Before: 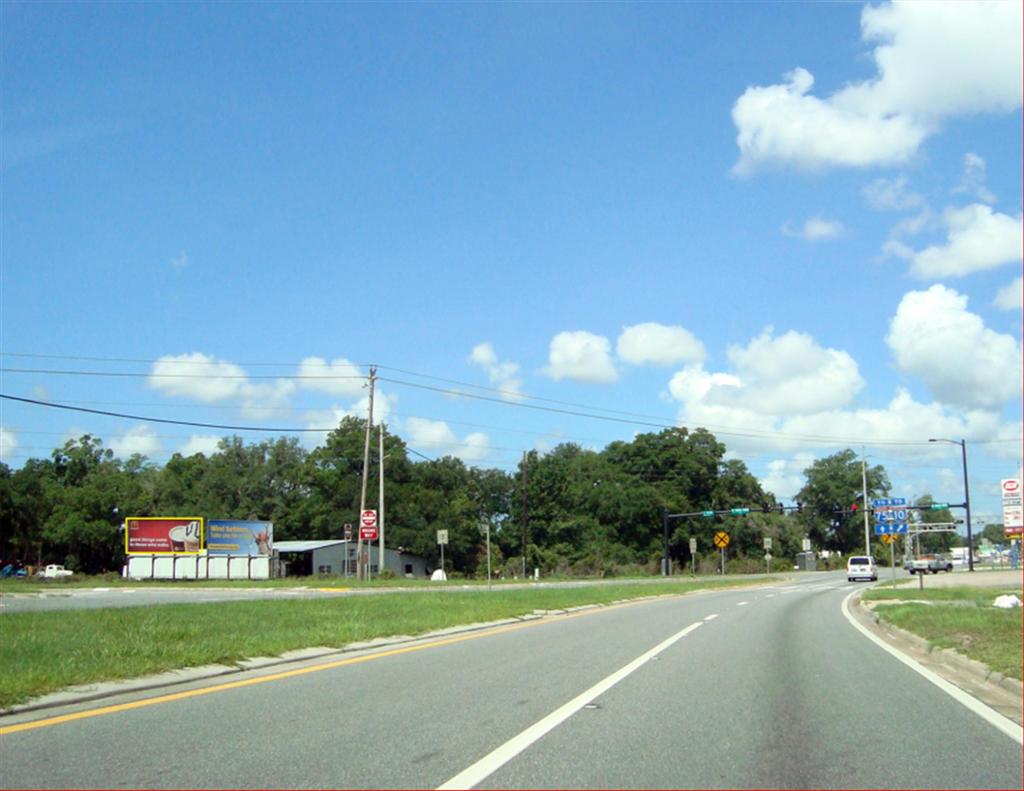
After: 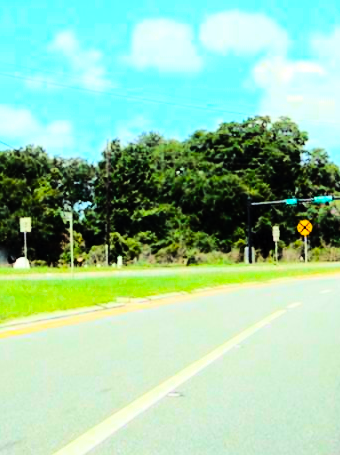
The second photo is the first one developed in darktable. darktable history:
base curve: curves: ch0 [(0, 0) (0.036, 0.01) (0.123, 0.254) (0.258, 0.504) (0.507, 0.748) (1, 1)]
crop: left 40.792%, top 39.455%, right 25.957%, bottom 3.011%
color balance rgb: perceptual saturation grading › global saturation 30.19%, global vibrance 20%
contrast brightness saturation: contrast 0.203, brightness 0.164, saturation 0.218
